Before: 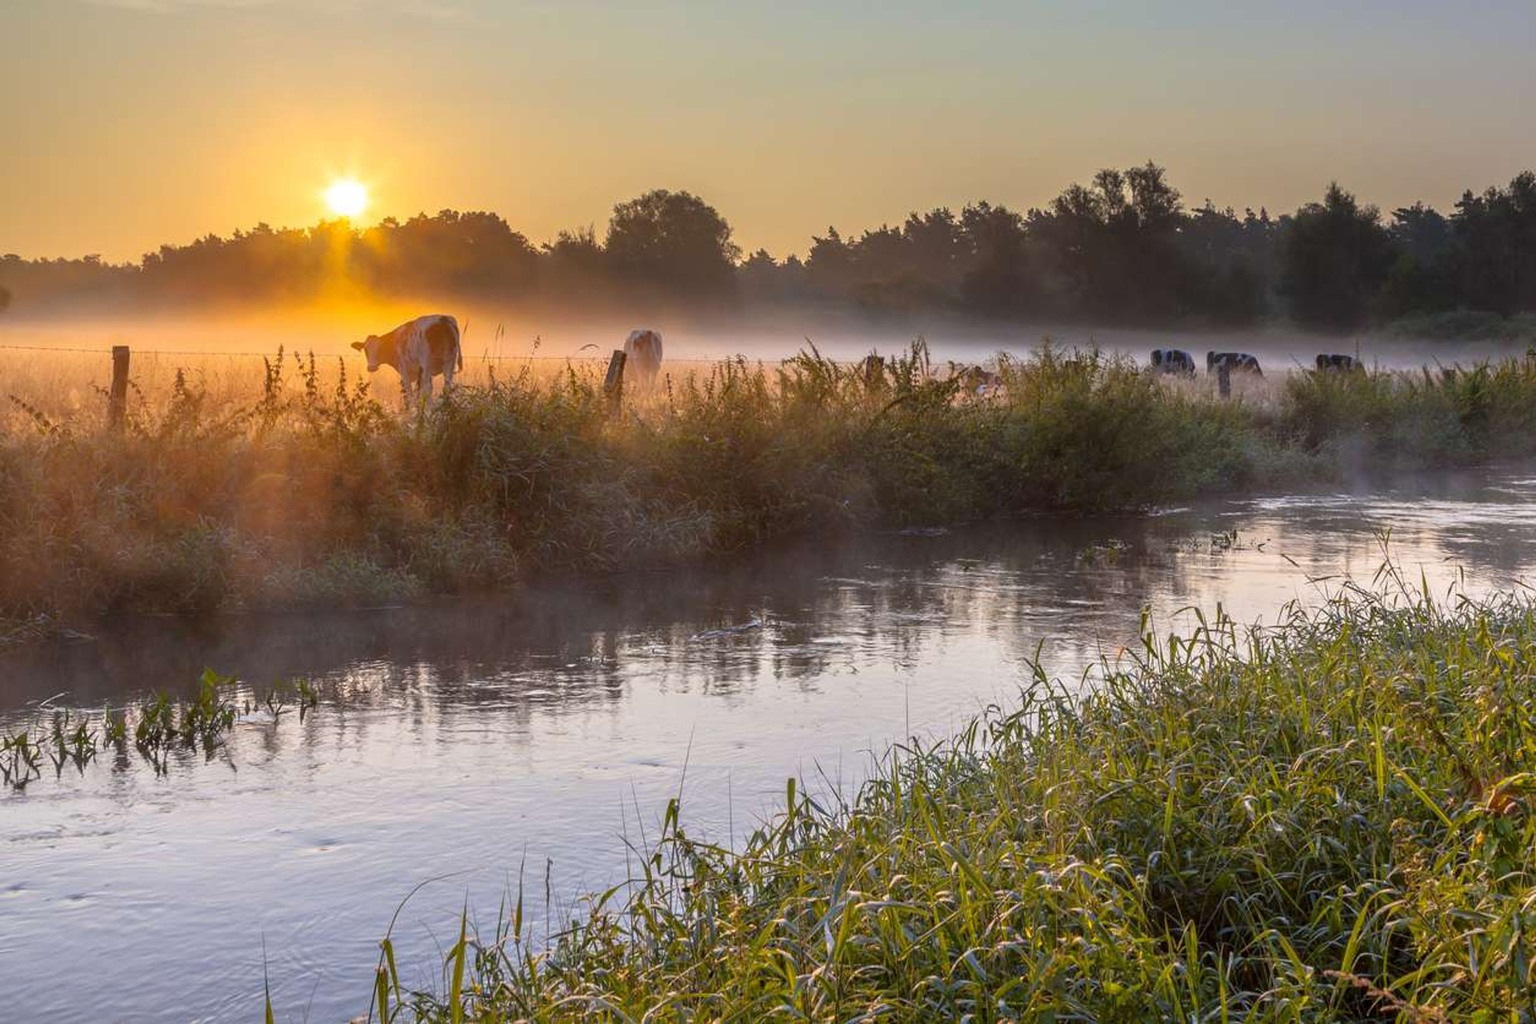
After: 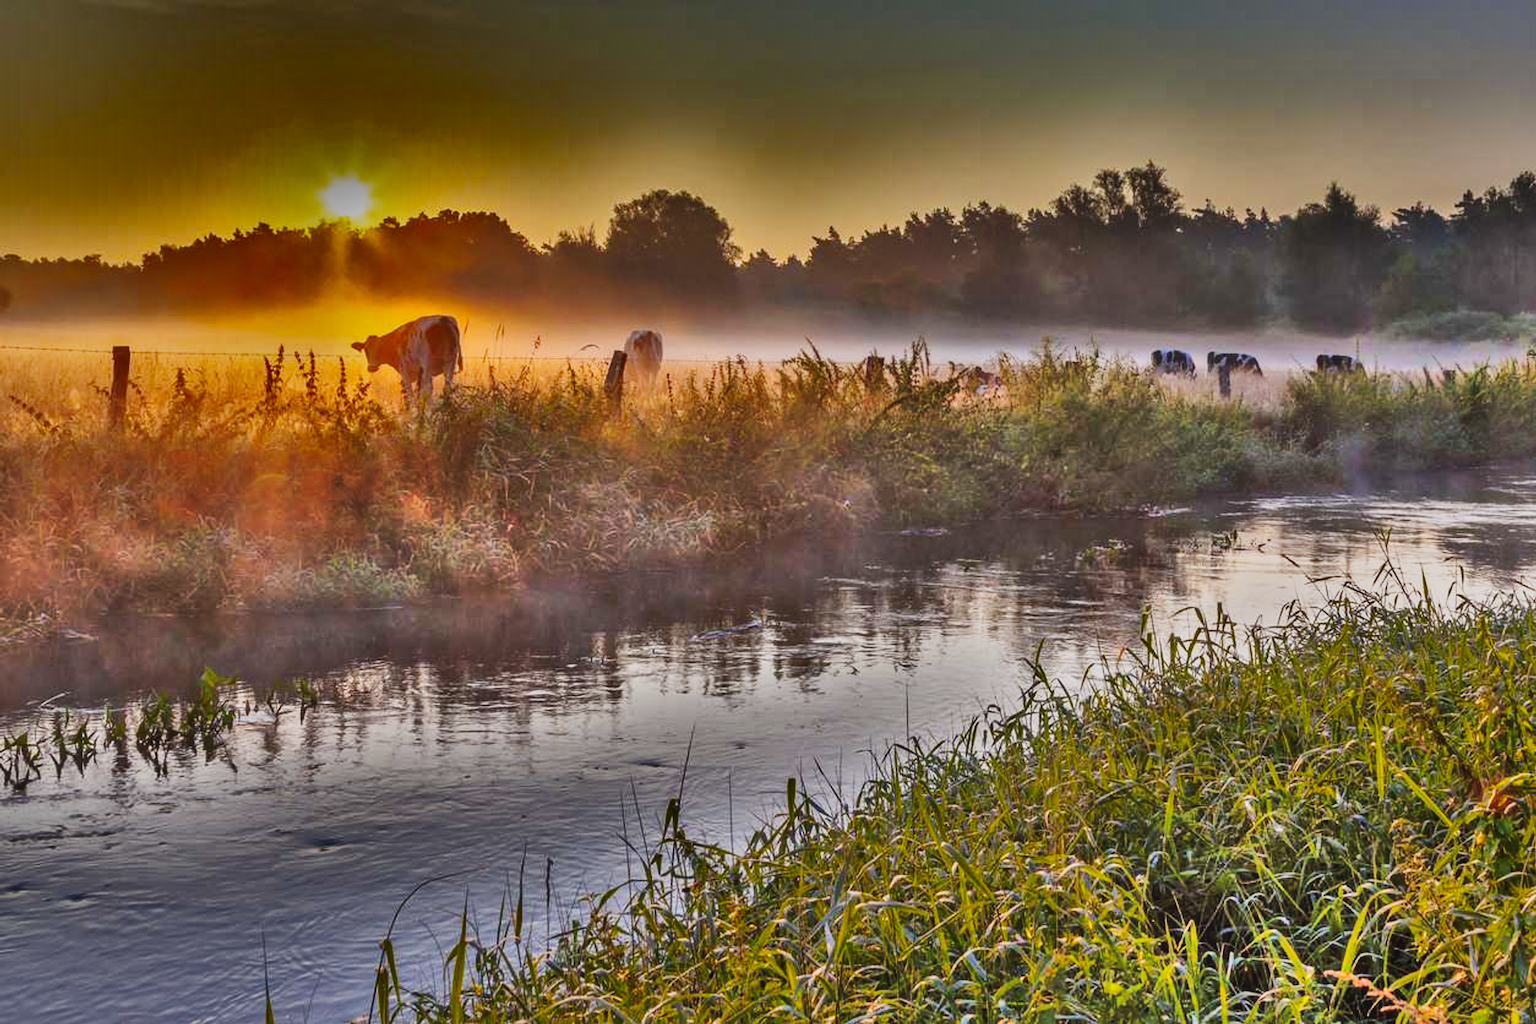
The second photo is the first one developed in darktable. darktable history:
tone equalizer: -8 EV 0.254 EV, -7 EV 0.38 EV, -6 EV 0.442 EV, -5 EV 0.239 EV, -3 EV -0.27 EV, -2 EV -0.441 EV, -1 EV -0.411 EV, +0 EV -0.241 EV, mask exposure compensation -0.496 EV
tone curve: curves: ch0 [(0.003, 0.023) (0.071, 0.052) (0.236, 0.197) (0.466, 0.557) (0.625, 0.761) (0.783, 0.9) (0.994, 0.968)]; ch1 [(0, 0) (0.262, 0.227) (0.417, 0.386) (0.469, 0.467) (0.502, 0.498) (0.528, 0.53) (0.573, 0.579) (0.605, 0.621) (0.644, 0.671) (0.686, 0.728) (0.994, 0.987)]; ch2 [(0, 0) (0.262, 0.188) (0.385, 0.353) (0.427, 0.424) (0.495, 0.493) (0.515, 0.54) (0.547, 0.561) (0.589, 0.613) (0.644, 0.748) (1, 1)], preserve colors none
shadows and highlights: radius 124.17, shadows 99.27, white point adjustment -2.99, highlights -98.43, soften with gaussian
